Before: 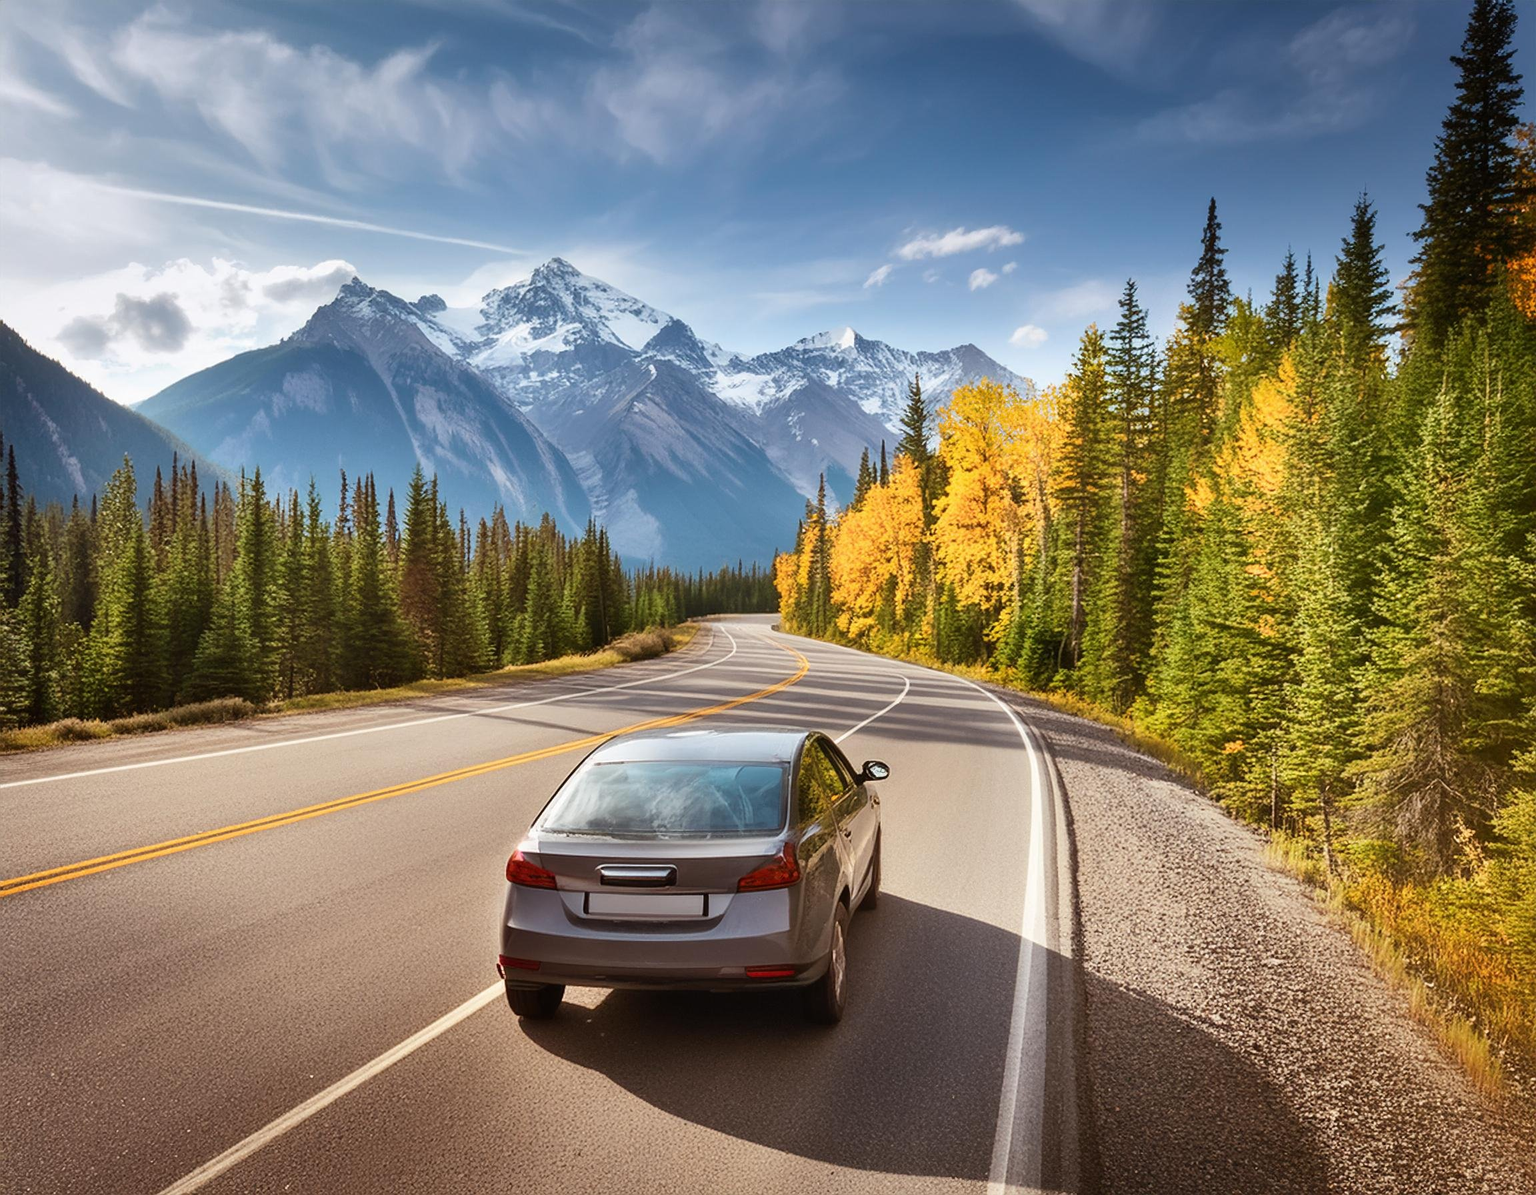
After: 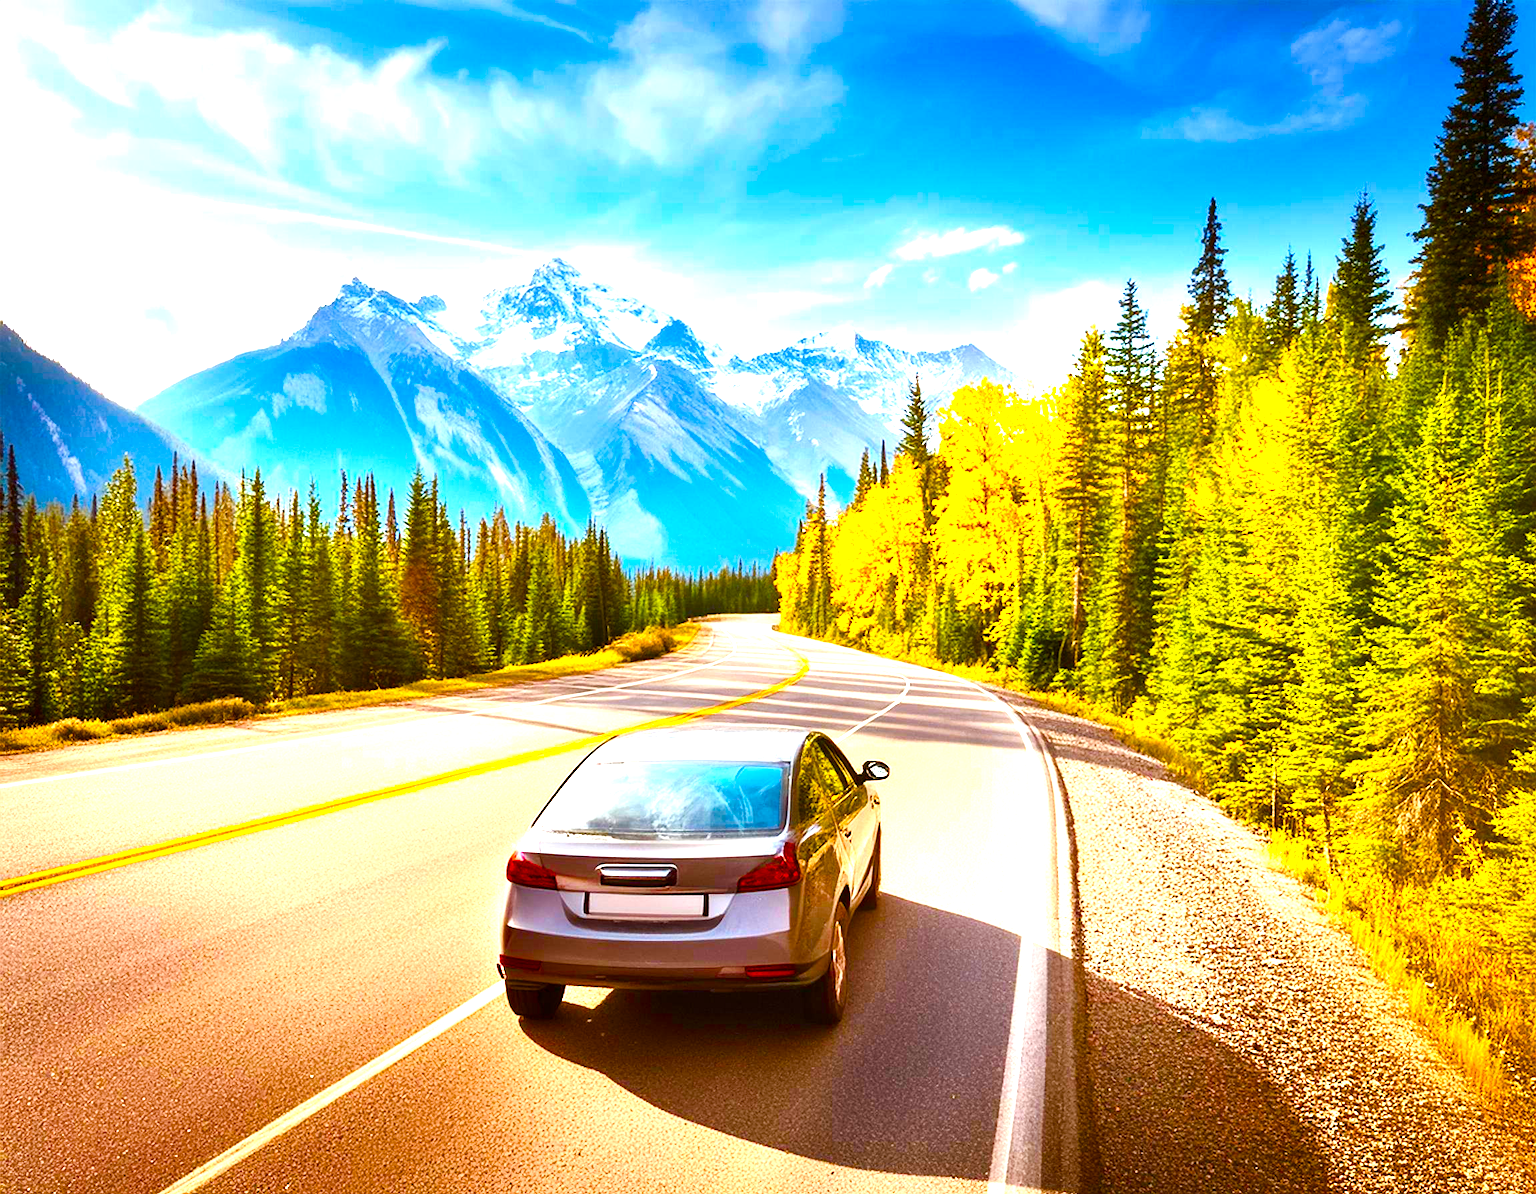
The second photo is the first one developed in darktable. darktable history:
color balance rgb: linear chroma grading › shadows 10%, linear chroma grading › highlights 10%, linear chroma grading › global chroma 15%, linear chroma grading › mid-tones 15%, perceptual saturation grading › global saturation 40%, perceptual saturation grading › highlights -25%, perceptual saturation grading › mid-tones 35%, perceptual saturation grading › shadows 35%, perceptual brilliance grading › global brilliance 11.29%, global vibrance 11.29%
contrast brightness saturation: contrast 0.13, brightness -0.05, saturation 0.16
exposure: black level correction 0.001, exposure 1.129 EV, compensate exposure bias true, compensate highlight preservation false
